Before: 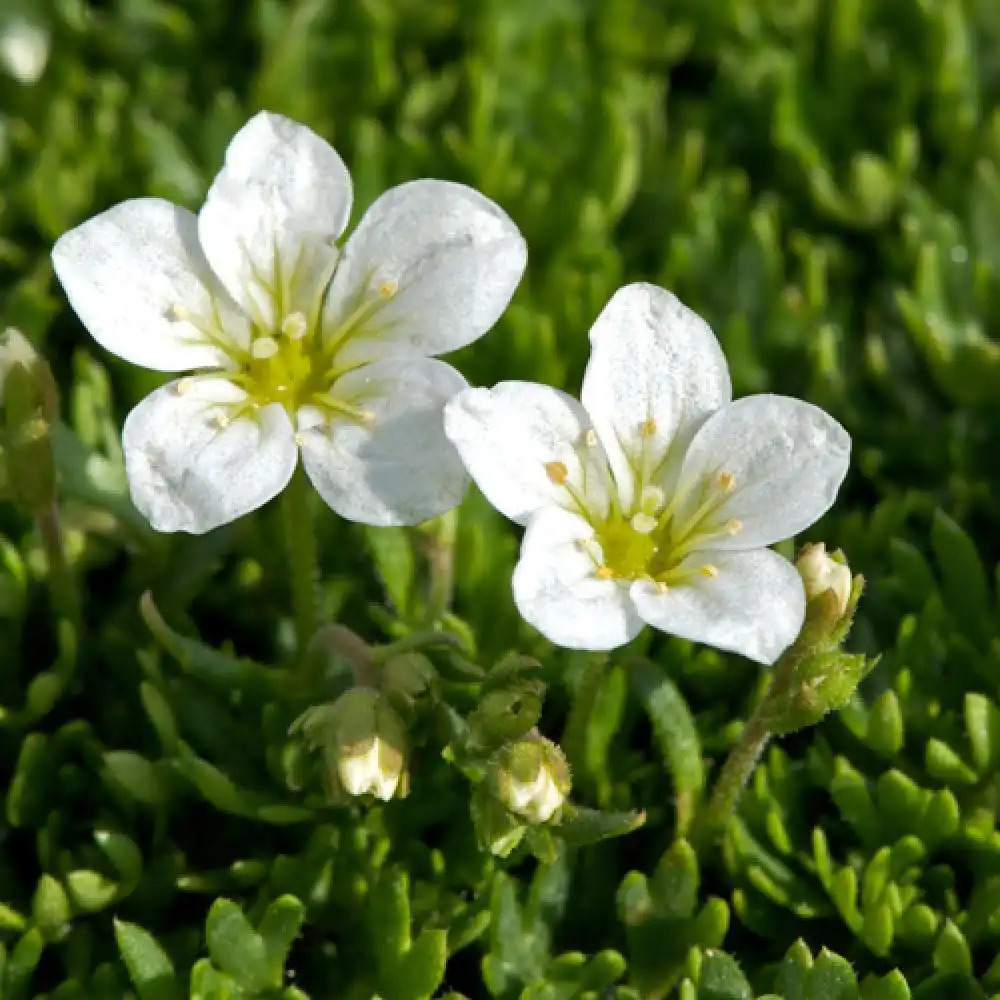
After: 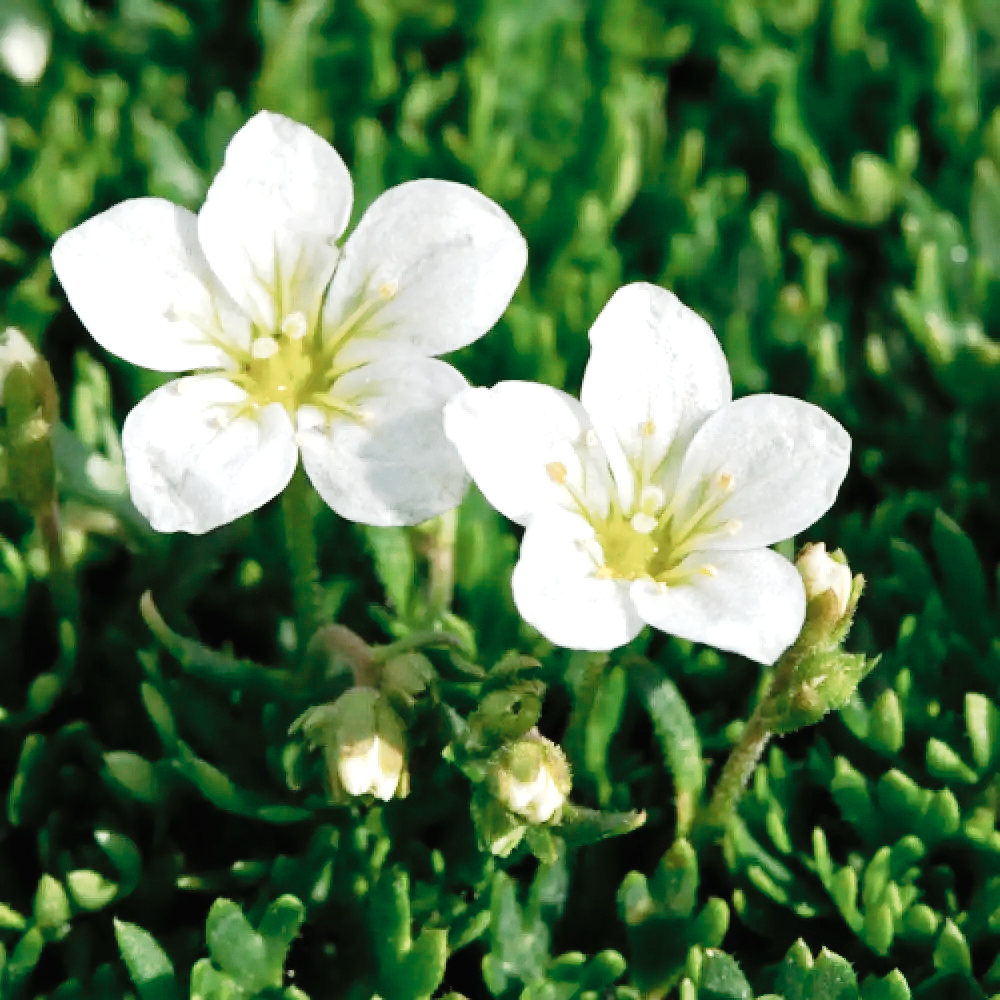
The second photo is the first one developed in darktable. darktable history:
tone curve: curves: ch0 [(0, 0.014) (0.17, 0.099) (0.392, 0.438) (0.725, 0.828) (0.872, 0.918) (1, 0.981)]; ch1 [(0, 0) (0.402, 0.36) (0.489, 0.491) (0.5, 0.503) (0.515, 0.52) (0.545, 0.572) (0.615, 0.662) (0.701, 0.725) (1, 1)]; ch2 [(0, 0) (0.42, 0.458) (0.485, 0.499) (0.503, 0.503) (0.531, 0.542) (0.561, 0.594) (0.644, 0.694) (0.717, 0.753) (1, 0.991)], preserve colors none
color zones: curves: ch0 [(0, 0.5) (0.125, 0.4) (0.25, 0.5) (0.375, 0.4) (0.5, 0.4) (0.625, 0.35) (0.75, 0.35) (0.875, 0.5)]; ch1 [(0, 0.35) (0.125, 0.45) (0.25, 0.35) (0.375, 0.35) (0.5, 0.35) (0.625, 0.35) (0.75, 0.45) (0.875, 0.35)]; ch2 [(0, 0.6) (0.125, 0.5) (0.25, 0.5) (0.375, 0.6) (0.5, 0.6) (0.625, 0.5) (0.75, 0.5) (0.875, 0.5)]
exposure: black level correction 0.001, exposure 0.499 EV, compensate exposure bias true, compensate highlight preservation false
contrast brightness saturation: saturation -0.061
